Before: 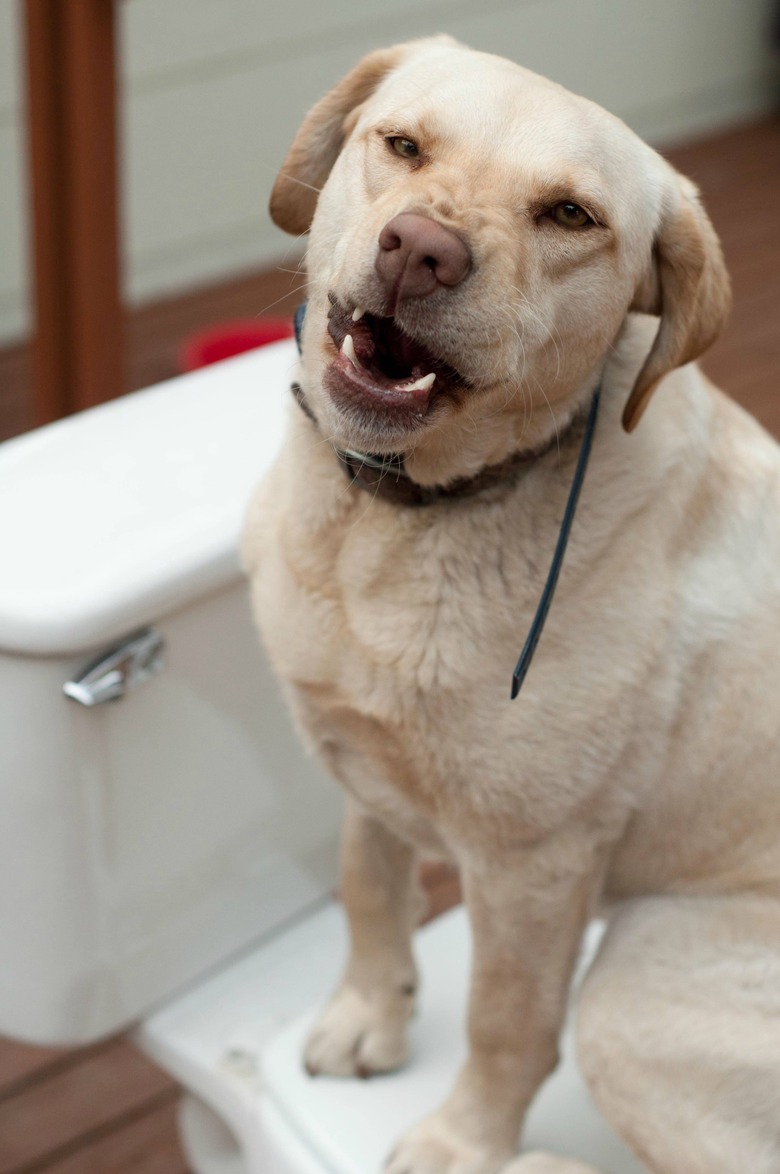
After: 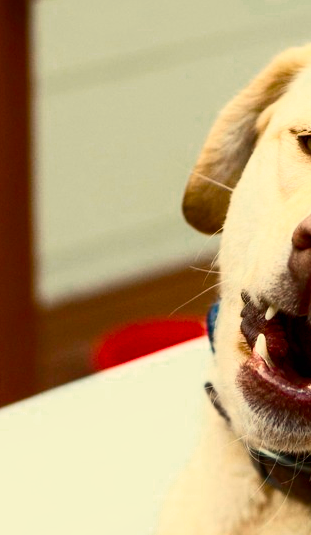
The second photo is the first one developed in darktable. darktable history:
color zones: curves: ch0 [(0, 0.558) (0.143, 0.548) (0.286, 0.447) (0.429, 0.259) (0.571, 0.5) (0.714, 0.5) (0.857, 0.593) (1, 0.558)]; ch1 [(0, 0.543) (0.01, 0.544) (0.12, 0.492) (0.248, 0.458) (0.5, 0.534) (0.748, 0.5) (0.99, 0.469) (1, 0.543)]; ch2 [(0, 0.507) (0.143, 0.522) (0.286, 0.505) (0.429, 0.5) (0.571, 0.5) (0.714, 0.5) (0.857, 0.5) (1, 0.507)]
color balance rgb: highlights gain › chroma 8.052%, highlights gain › hue 85.23°, linear chroma grading › global chroma 49.476%, perceptual saturation grading › global saturation 0.753%, perceptual saturation grading › highlights -15.376%, perceptual saturation grading › shadows 24.442%
crop and rotate: left 11.278%, top 0.09%, right 48.821%, bottom 54.293%
contrast brightness saturation: contrast 0.398, brightness 0.096, saturation 0.211
